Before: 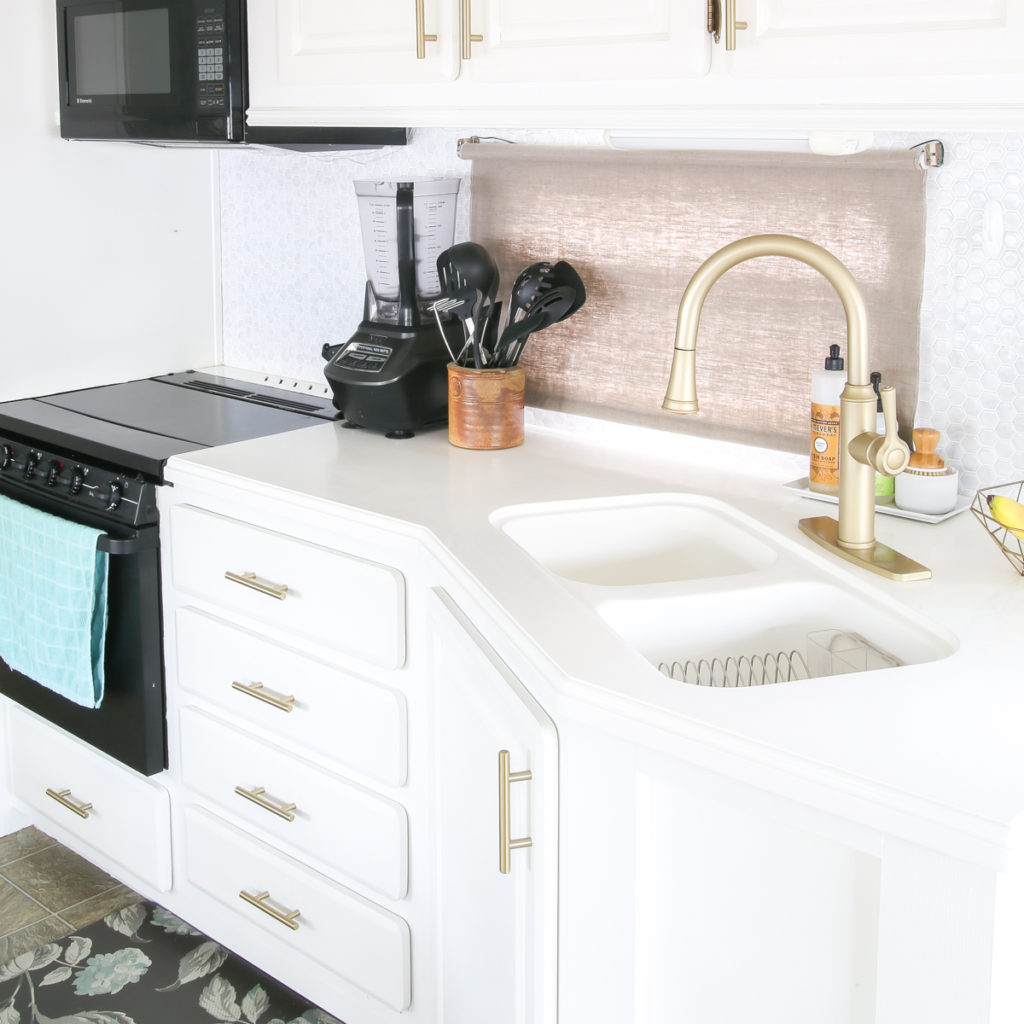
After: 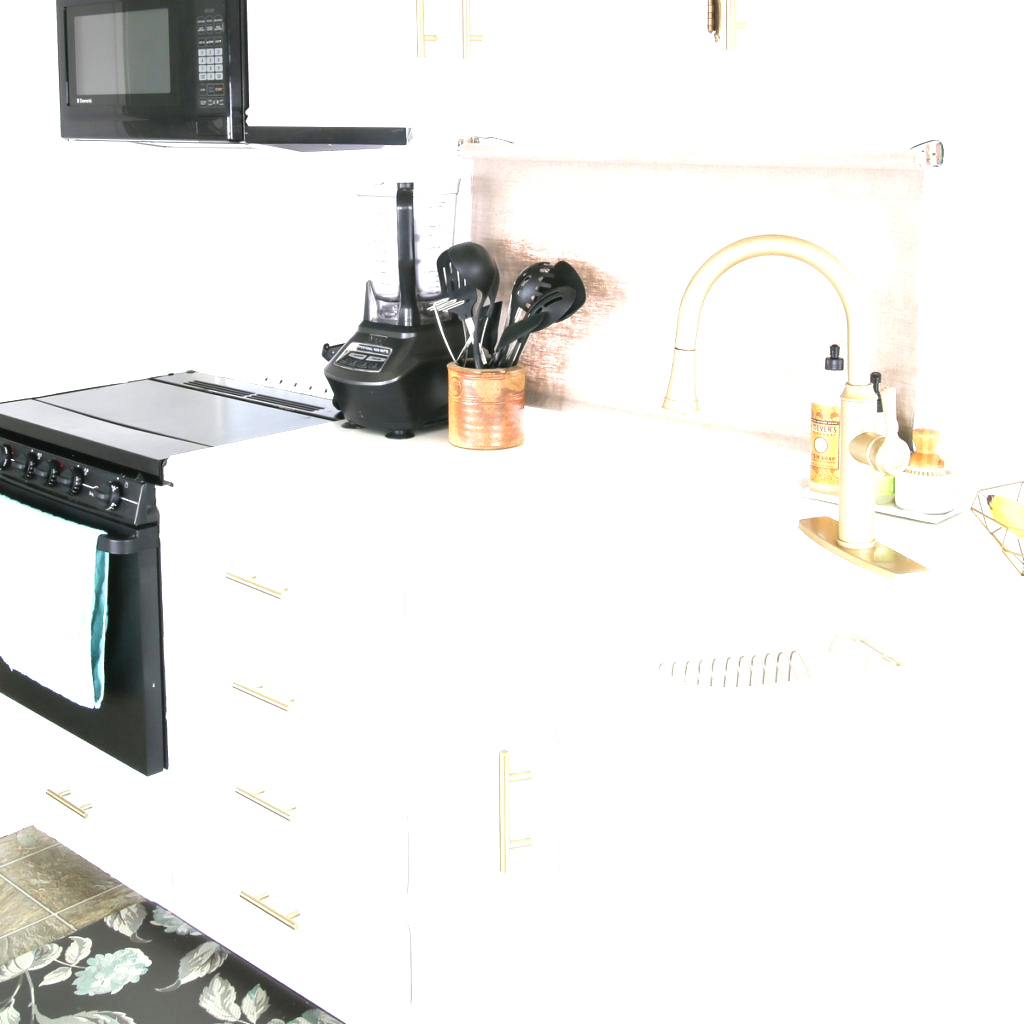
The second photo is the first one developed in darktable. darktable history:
exposure: black level correction 0, exposure 0.7 EV, compensate exposure bias true, compensate highlight preservation false
tone equalizer: -8 EV -0.417 EV, -7 EV -0.389 EV, -6 EV -0.333 EV, -5 EV -0.222 EV, -3 EV 0.222 EV, -2 EV 0.333 EV, -1 EV 0.389 EV, +0 EV 0.417 EV, edges refinement/feathering 500, mask exposure compensation -1.57 EV, preserve details no
